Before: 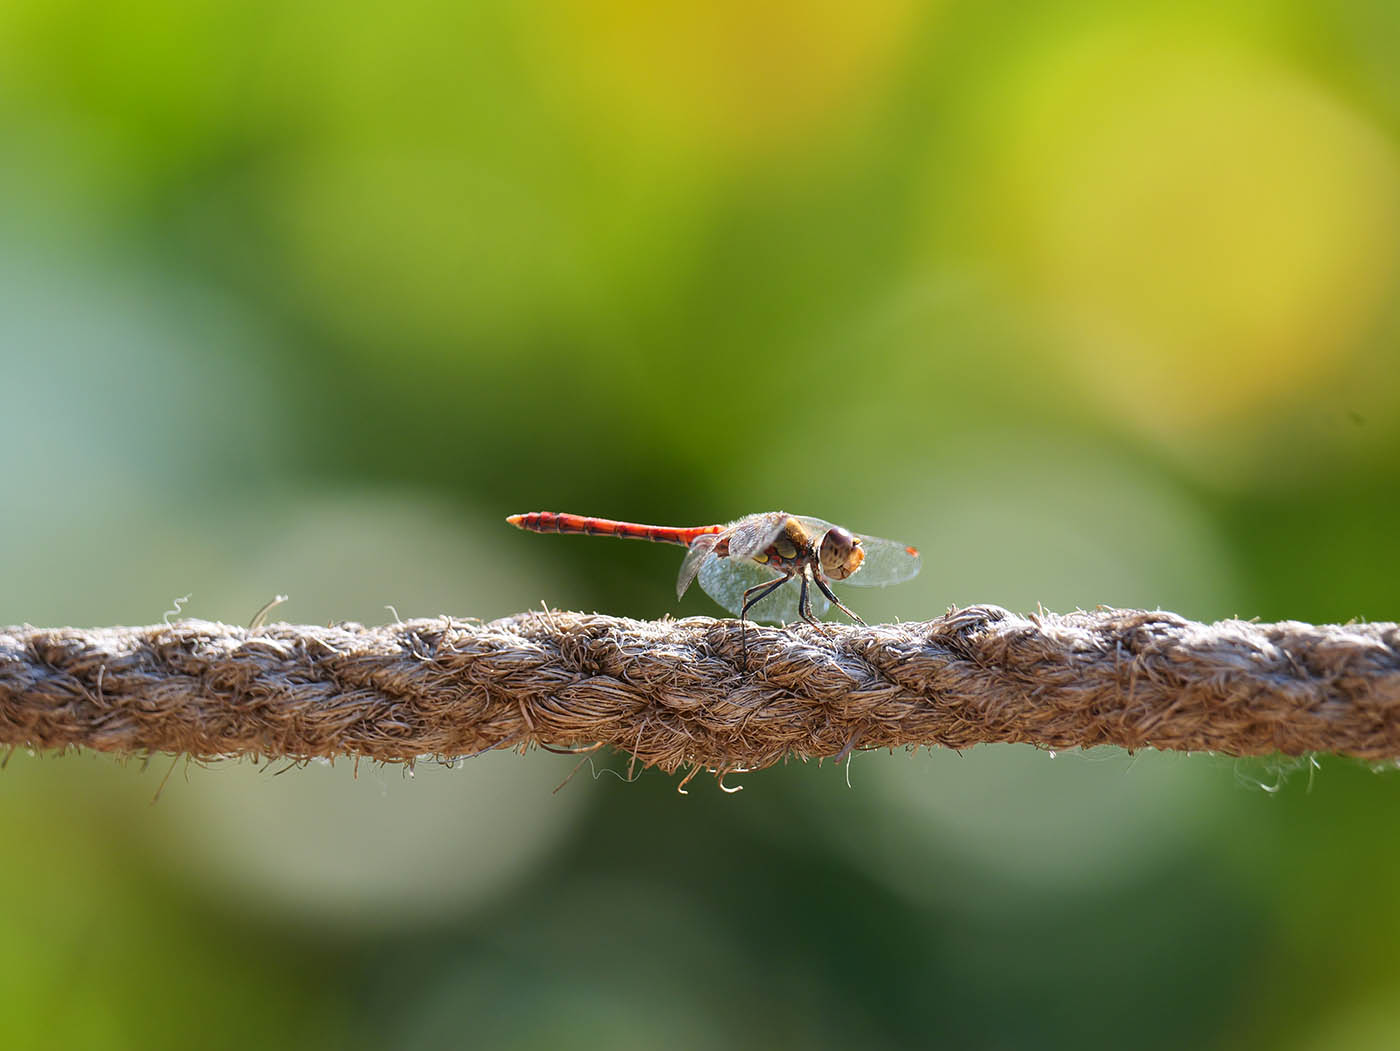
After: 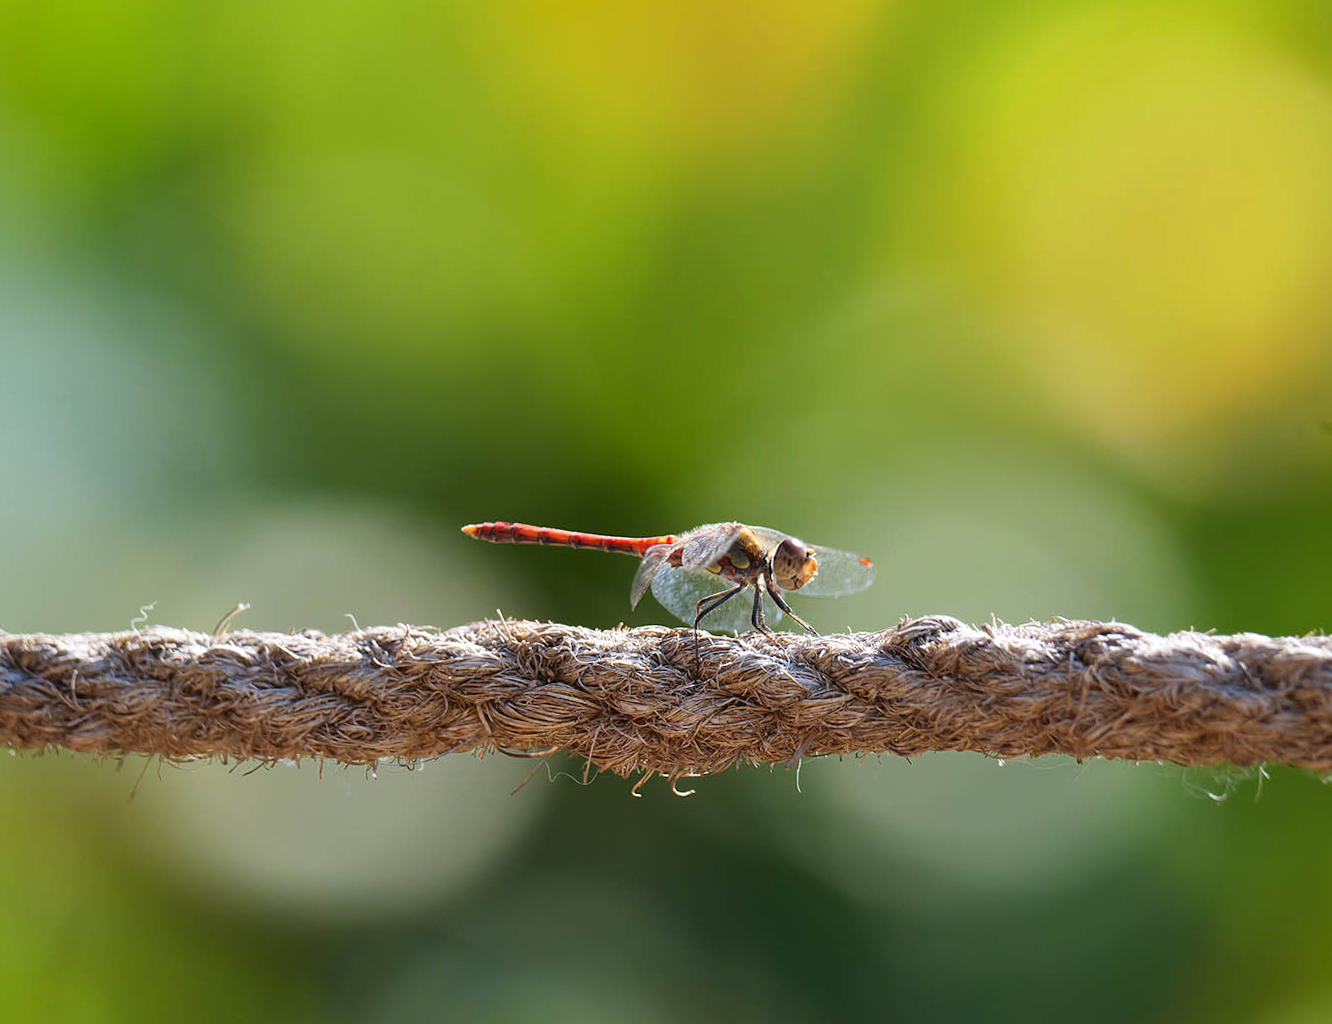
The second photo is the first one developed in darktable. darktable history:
rotate and perspective: rotation 0.074°, lens shift (vertical) 0.096, lens shift (horizontal) -0.041, crop left 0.043, crop right 0.952, crop top 0.024, crop bottom 0.979
white balance: emerald 1
exposure: compensate highlight preservation false
tone equalizer: on, module defaults
